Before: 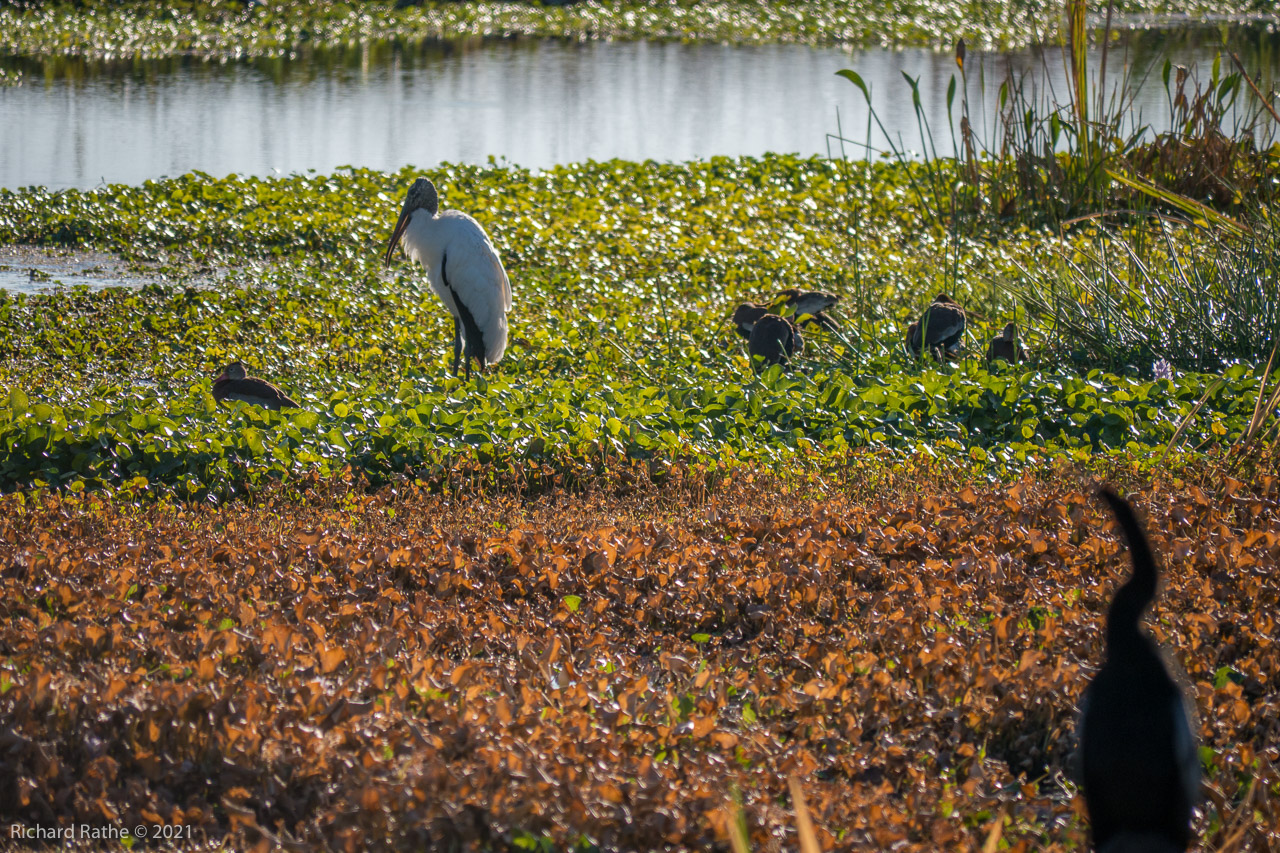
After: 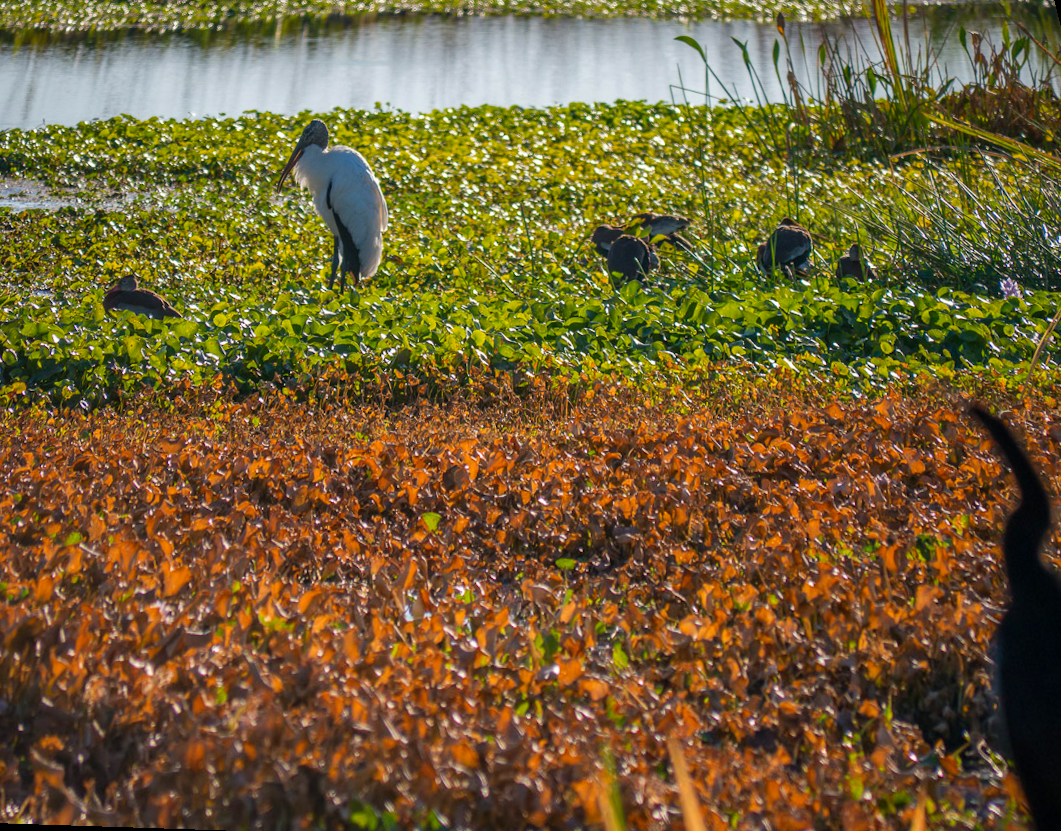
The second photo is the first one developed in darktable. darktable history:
rotate and perspective: rotation 0.72°, lens shift (vertical) -0.352, lens shift (horizontal) -0.051, crop left 0.152, crop right 0.859, crop top 0.019, crop bottom 0.964
color correction: saturation 1.32
